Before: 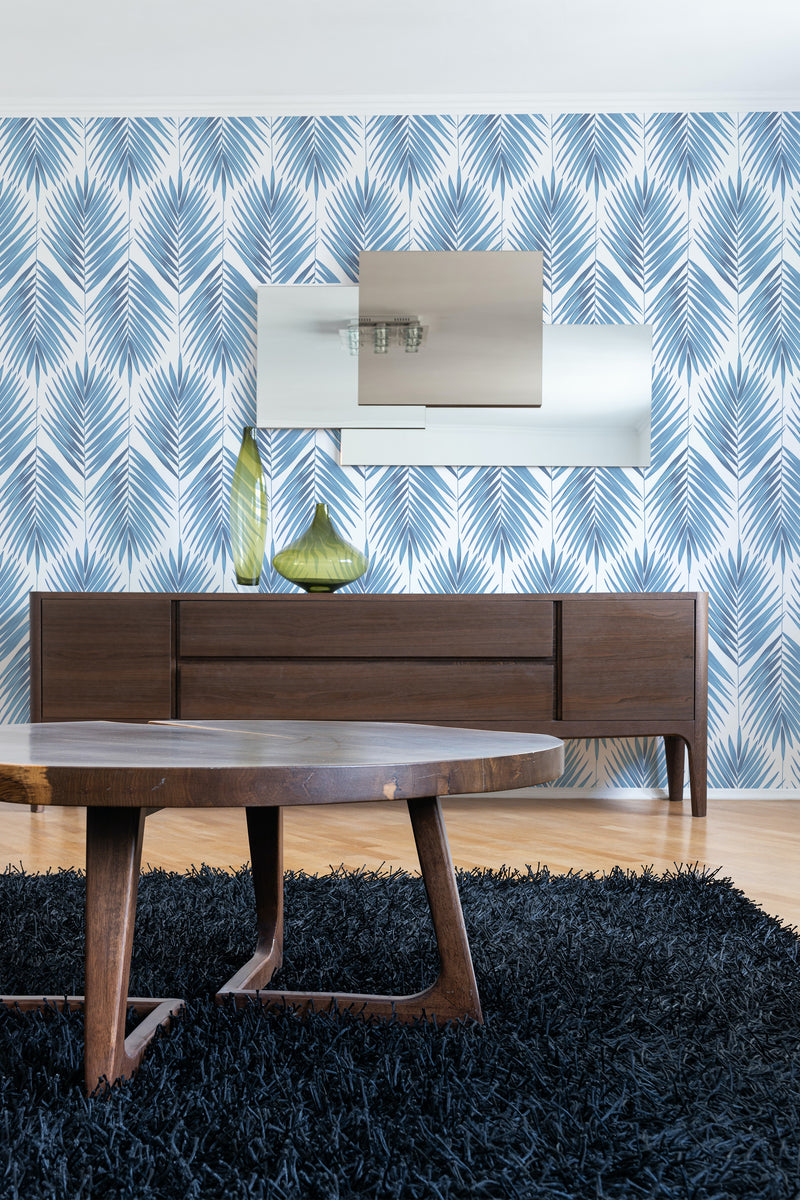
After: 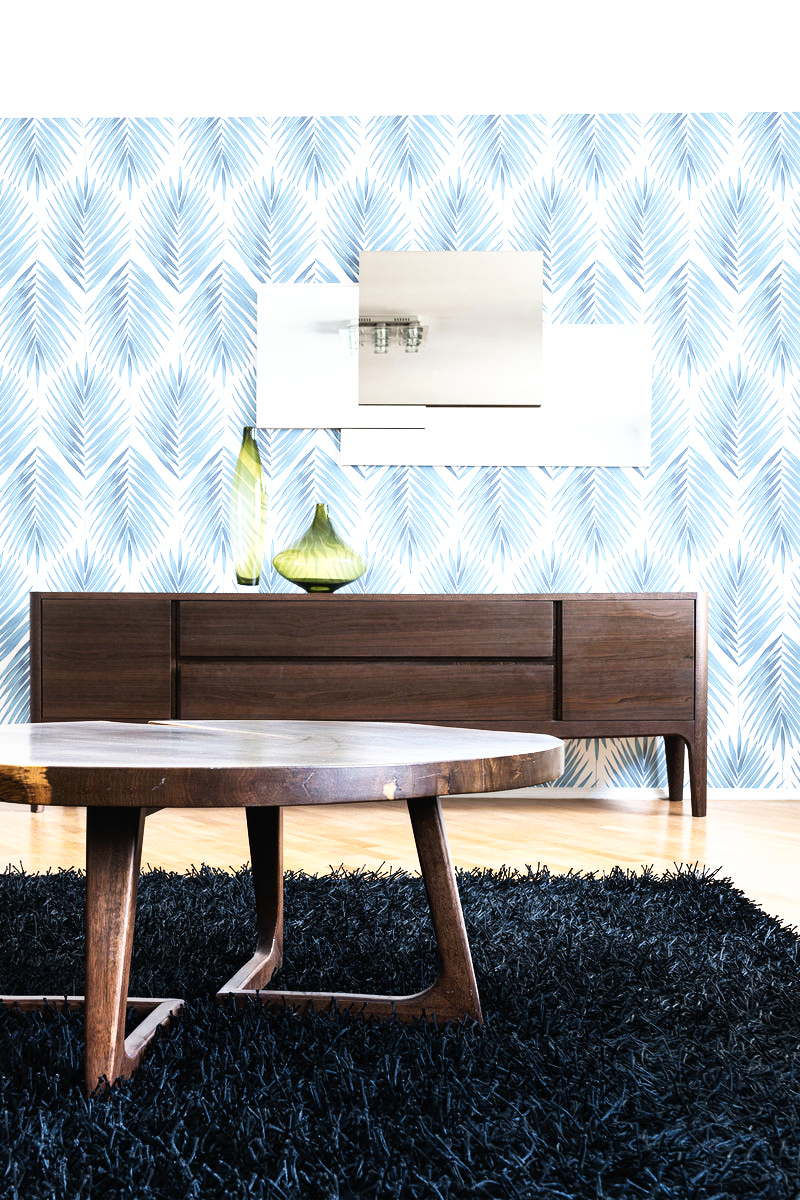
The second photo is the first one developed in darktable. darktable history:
tone curve: curves: ch0 [(0, 0) (0.003, 0.011) (0.011, 0.02) (0.025, 0.032) (0.044, 0.046) (0.069, 0.071) (0.1, 0.107) (0.136, 0.144) (0.177, 0.189) (0.224, 0.244) (0.277, 0.309) (0.335, 0.398) (0.399, 0.477) (0.468, 0.583) (0.543, 0.675) (0.623, 0.772) (0.709, 0.855) (0.801, 0.926) (0.898, 0.979) (1, 1)], preserve colors none
tone equalizer: -8 EV -0.75 EV, -7 EV -0.7 EV, -6 EV -0.6 EV, -5 EV -0.4 EV, -3 EV 0.4 EV, -2 EV 0.6 EV, -1 EV 0.7 EV, +0 EV 0.75 EV, edges refinement/feathering 500, mask exposure compensation -1.57 EV, preserve details no
